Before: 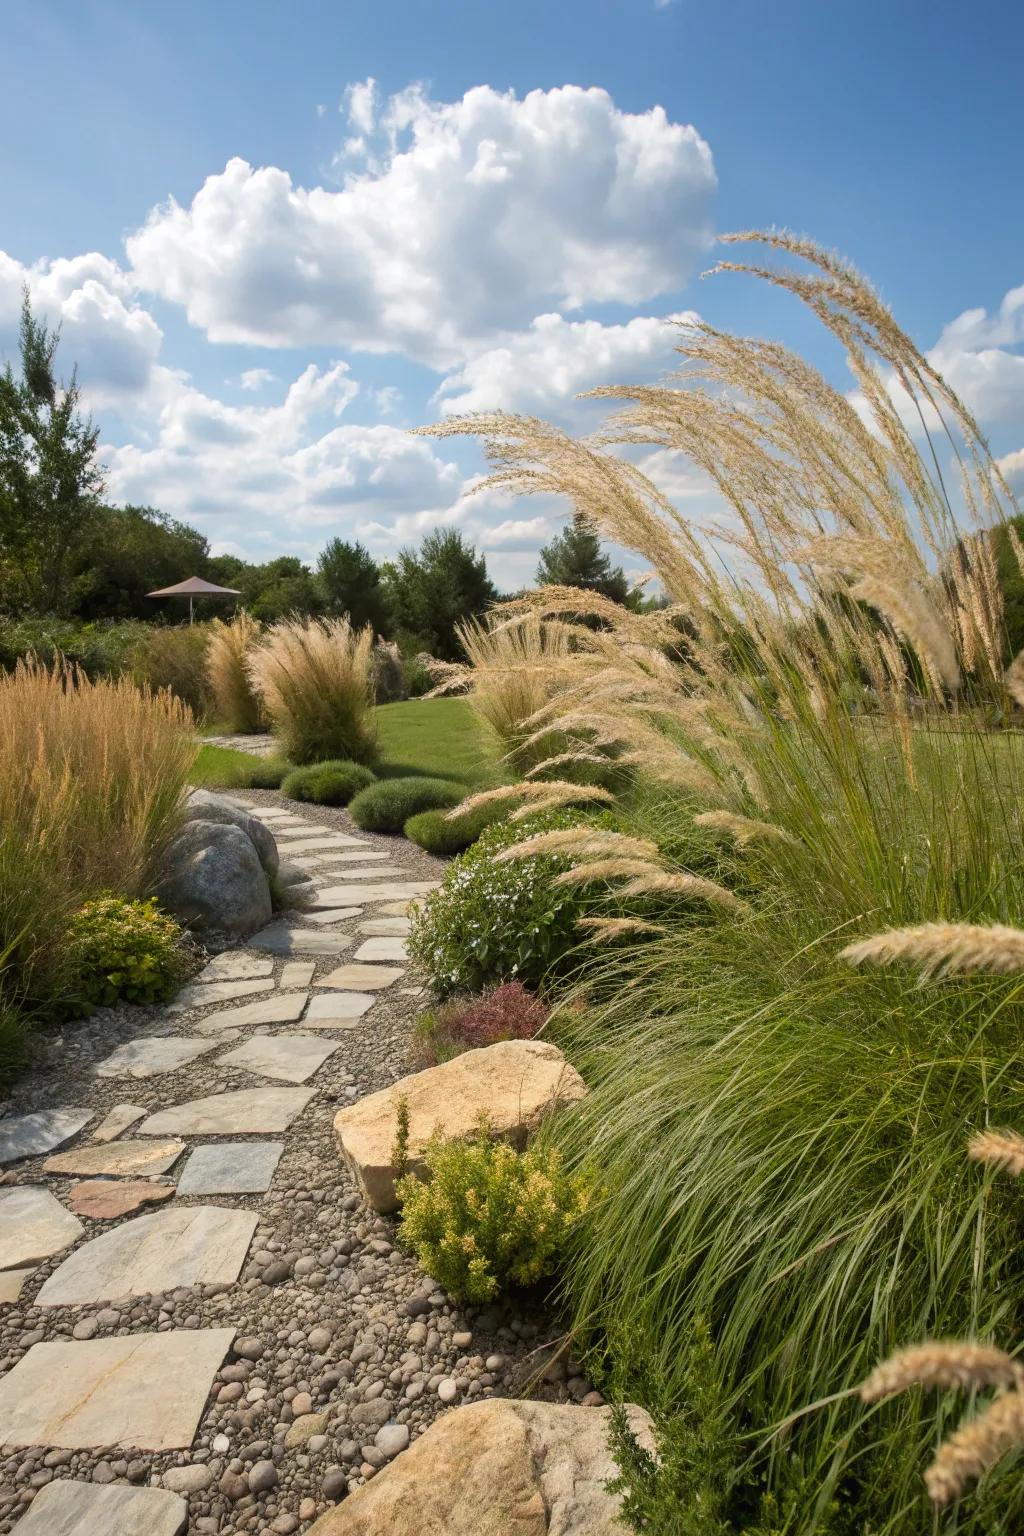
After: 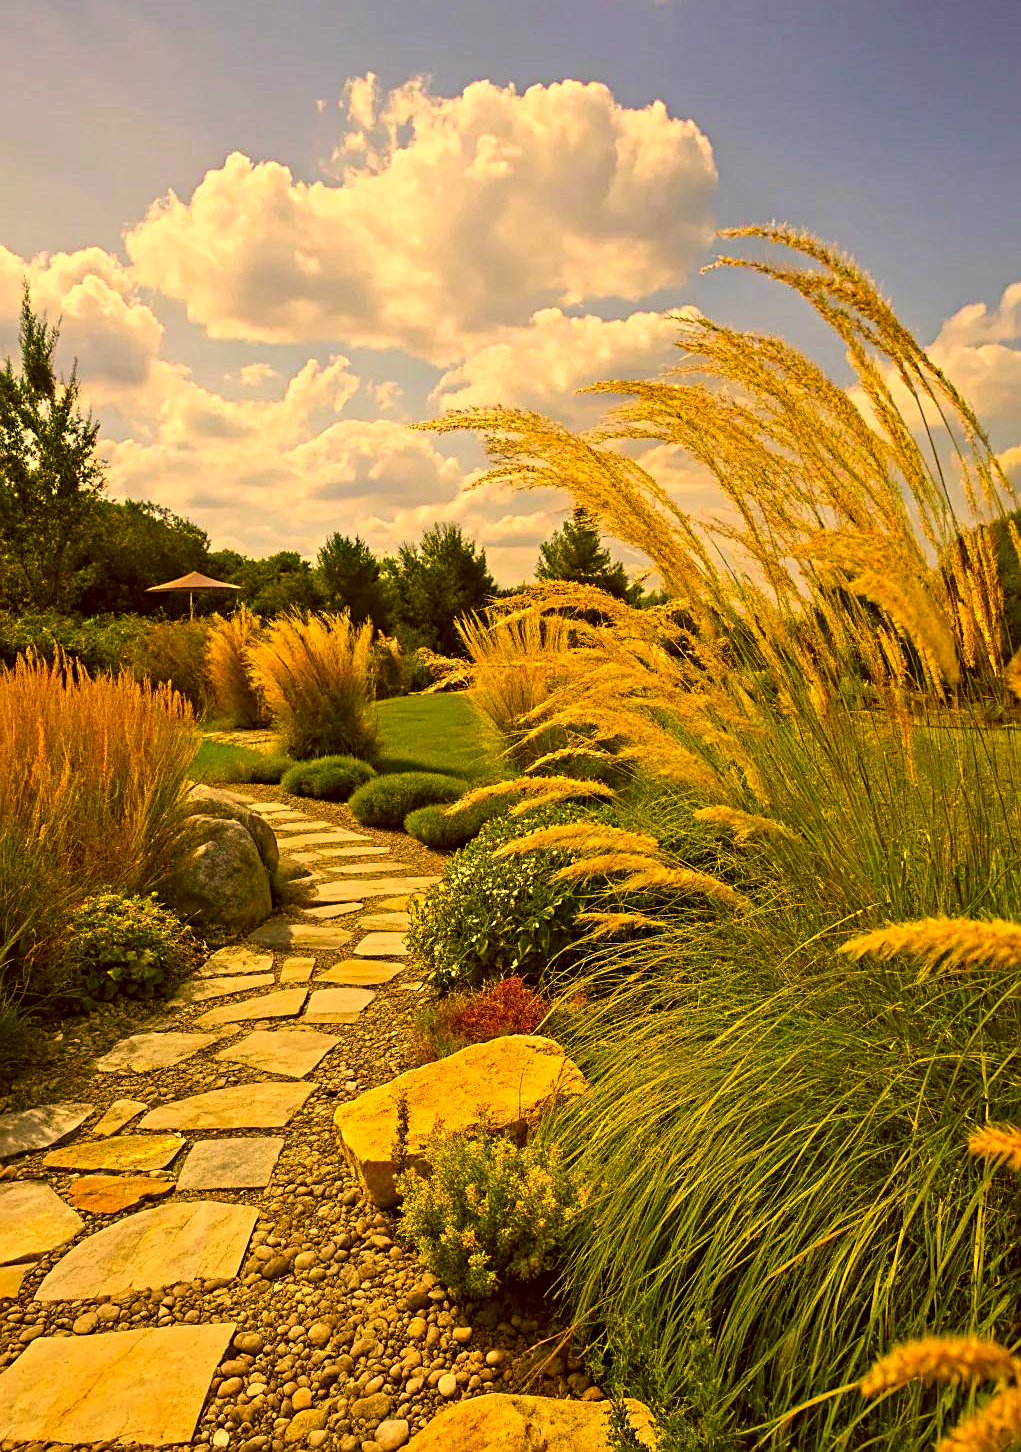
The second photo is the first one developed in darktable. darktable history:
crop: top 0.347%, right 0.26%, bottom 5.098%
color correction: highlights a* 11.14, highlights b* 30.41, shadows a* 2.79, shadows b* 18.07, saturation 1.75
contrast equalizer: octaves 7, y [[0.5, 0.501, 0.525, 0.597, 0.58, 0.514], [0.5 ×6], [0.5 ×6], [0 ×6], [0 ×6]]
sharpen: on, module defaults
